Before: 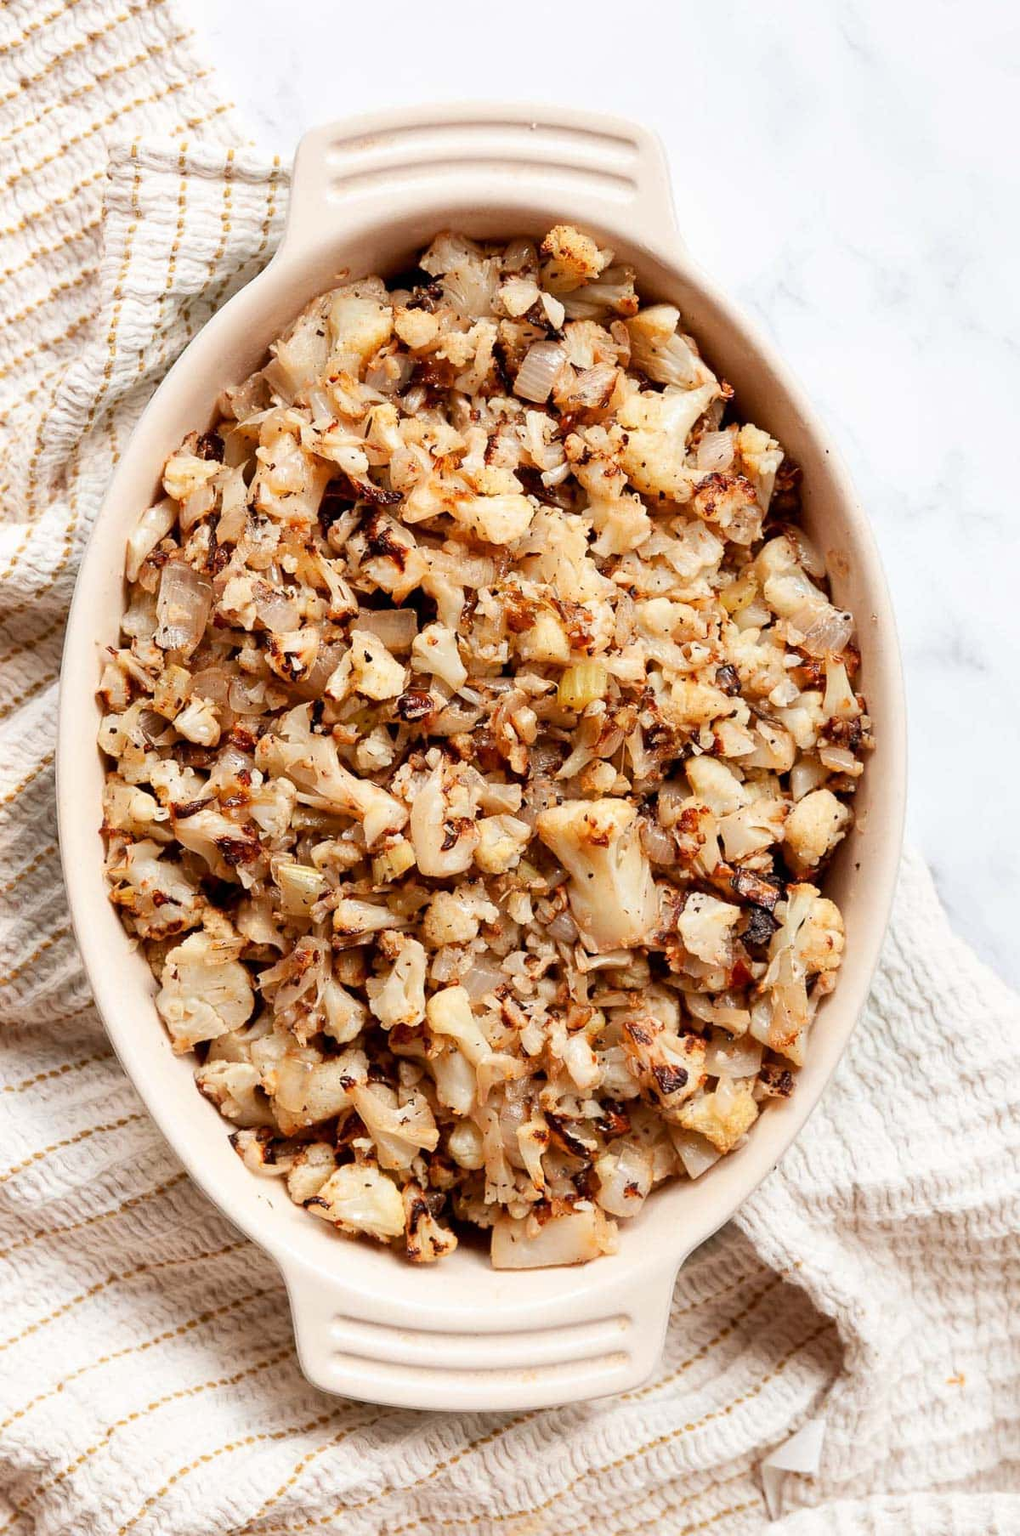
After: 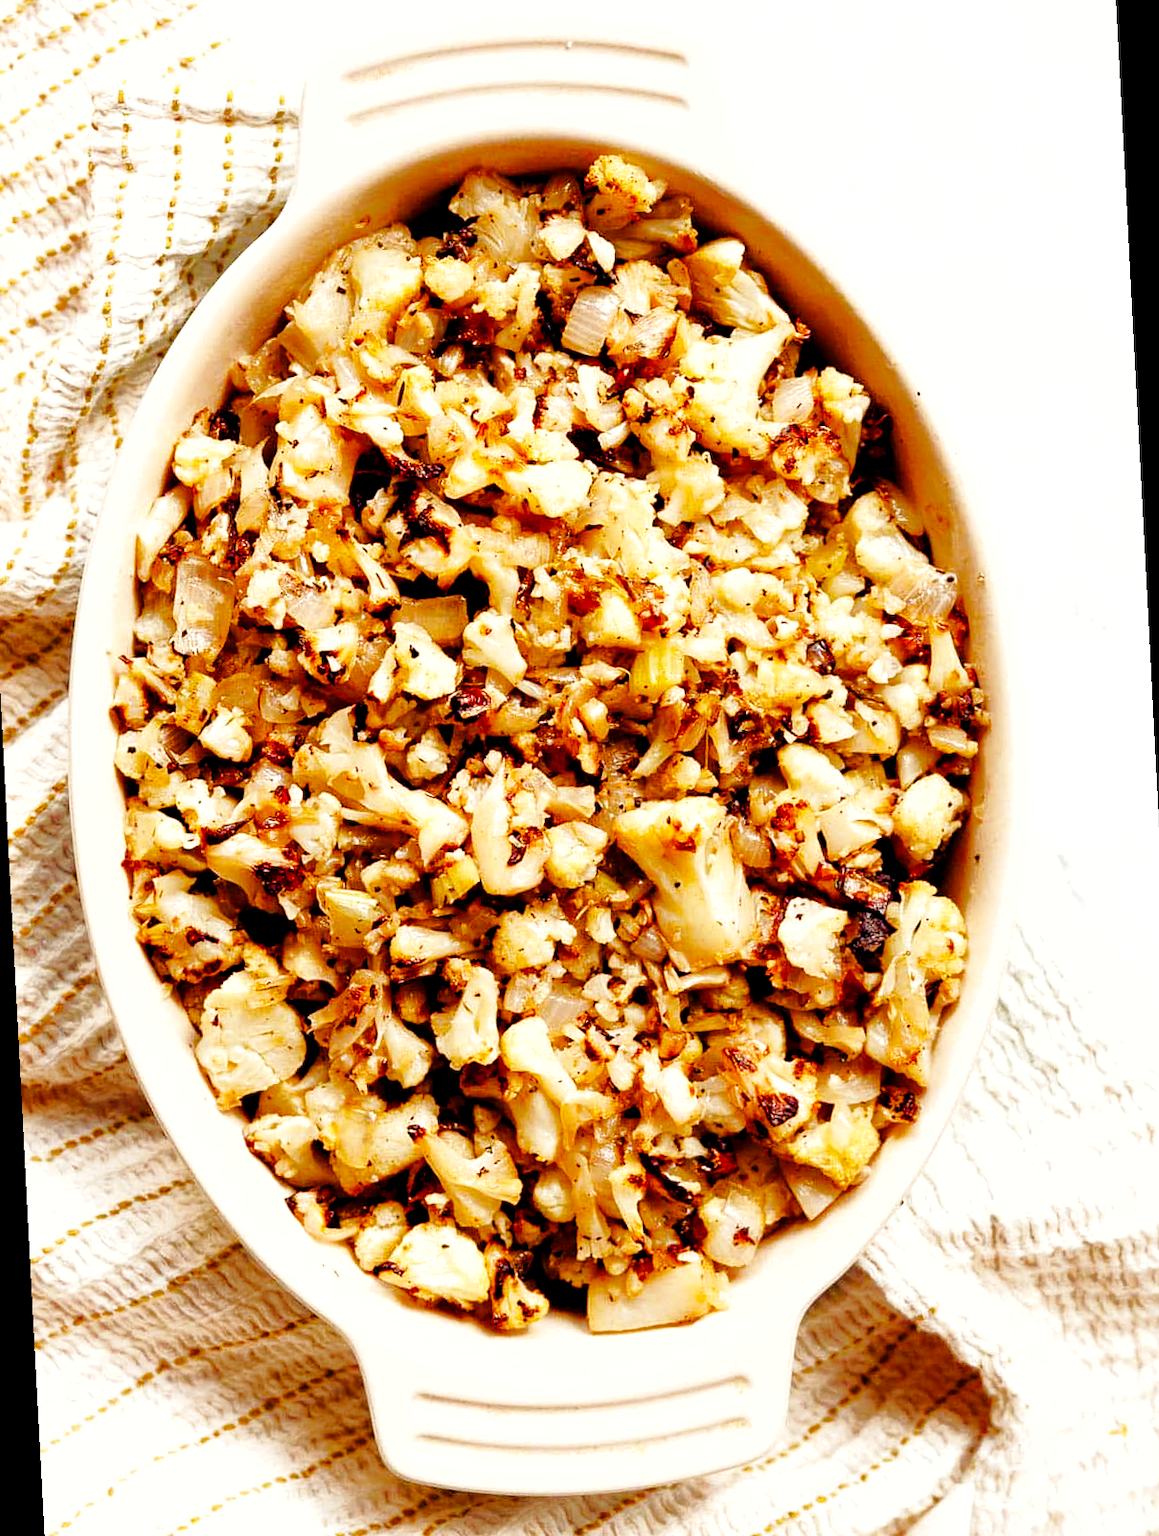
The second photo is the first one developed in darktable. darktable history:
color balance rgb: shadows lift › luminance -21.66%, shadows lift › chroma 6.57%, shadows lift › hue 270°, power › chroma 0.68%, power › hue 60°, highlights gain › luminance 6.08%, highlights gain › chroma 1.33%, highlights gain › hue 90°, global offset › luminance -0.87%, perceptual saturation grading › global saturation 26.86%, perceptual saturation grading › highlights -28.39%, perceptual saturation grading › mid-tones 15.22%, perceptual saturation grading › shadows 33.98%, perceptual brilliance grading › highlights 10%, perceptual brilliance grading › mid-tones 5%
shadows and highlights: on, module defaults
base curve: curves: ch0 [(0, 0) (0.036, 0.025) (0.121, 0.166) (0.206, 0.329) (0.605, 0.79) (1, 1)], preserve colors none
rotate and perspective: rotation -3°, crop left 0.031, crop right 0.968, crop top 0.07, crop bottom 0.93
